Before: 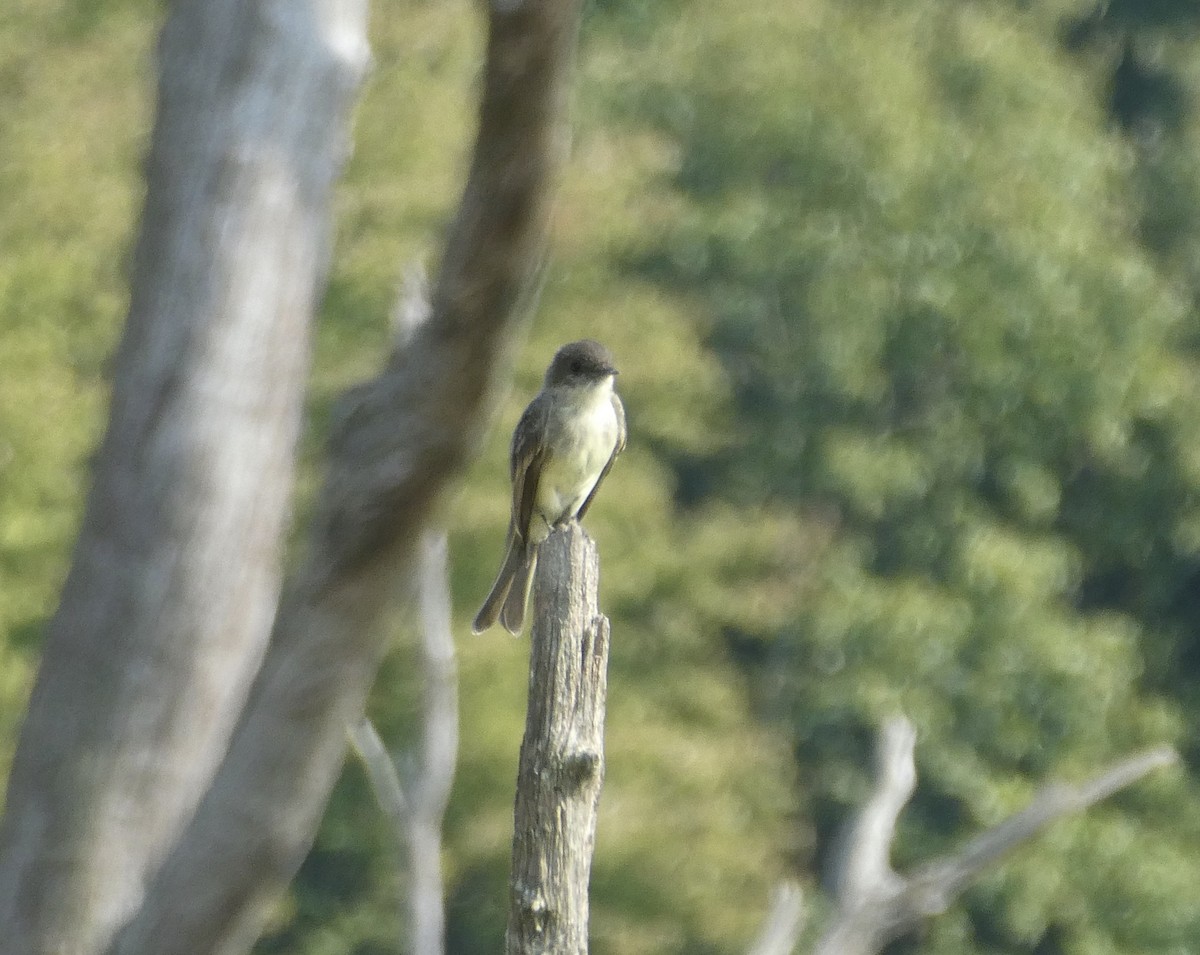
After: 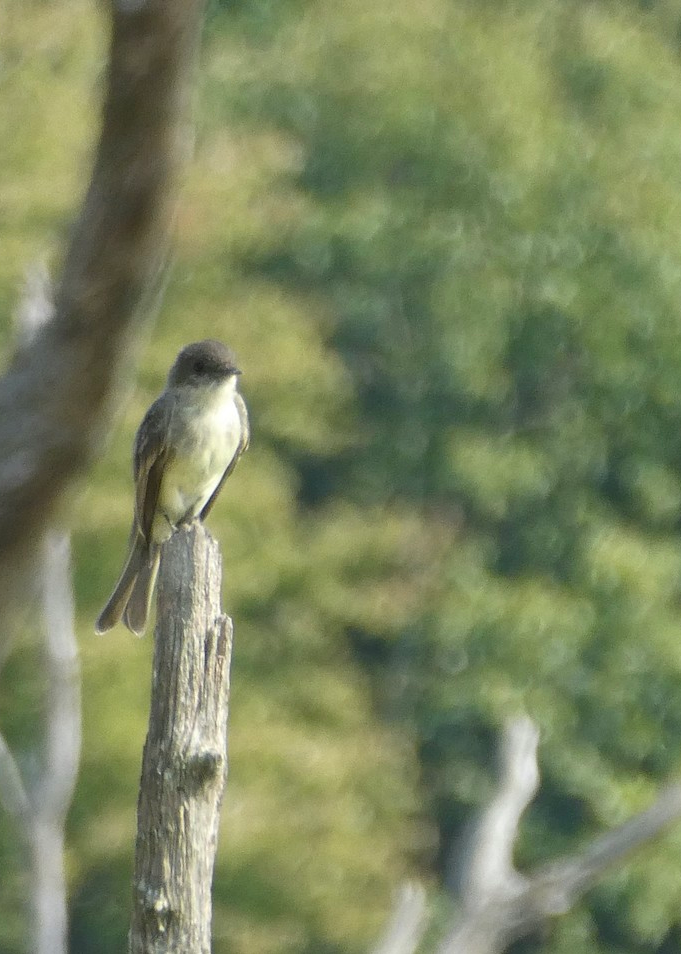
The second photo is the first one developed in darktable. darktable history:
crop: left 31.483%, top 0.021%, right 11.716%
